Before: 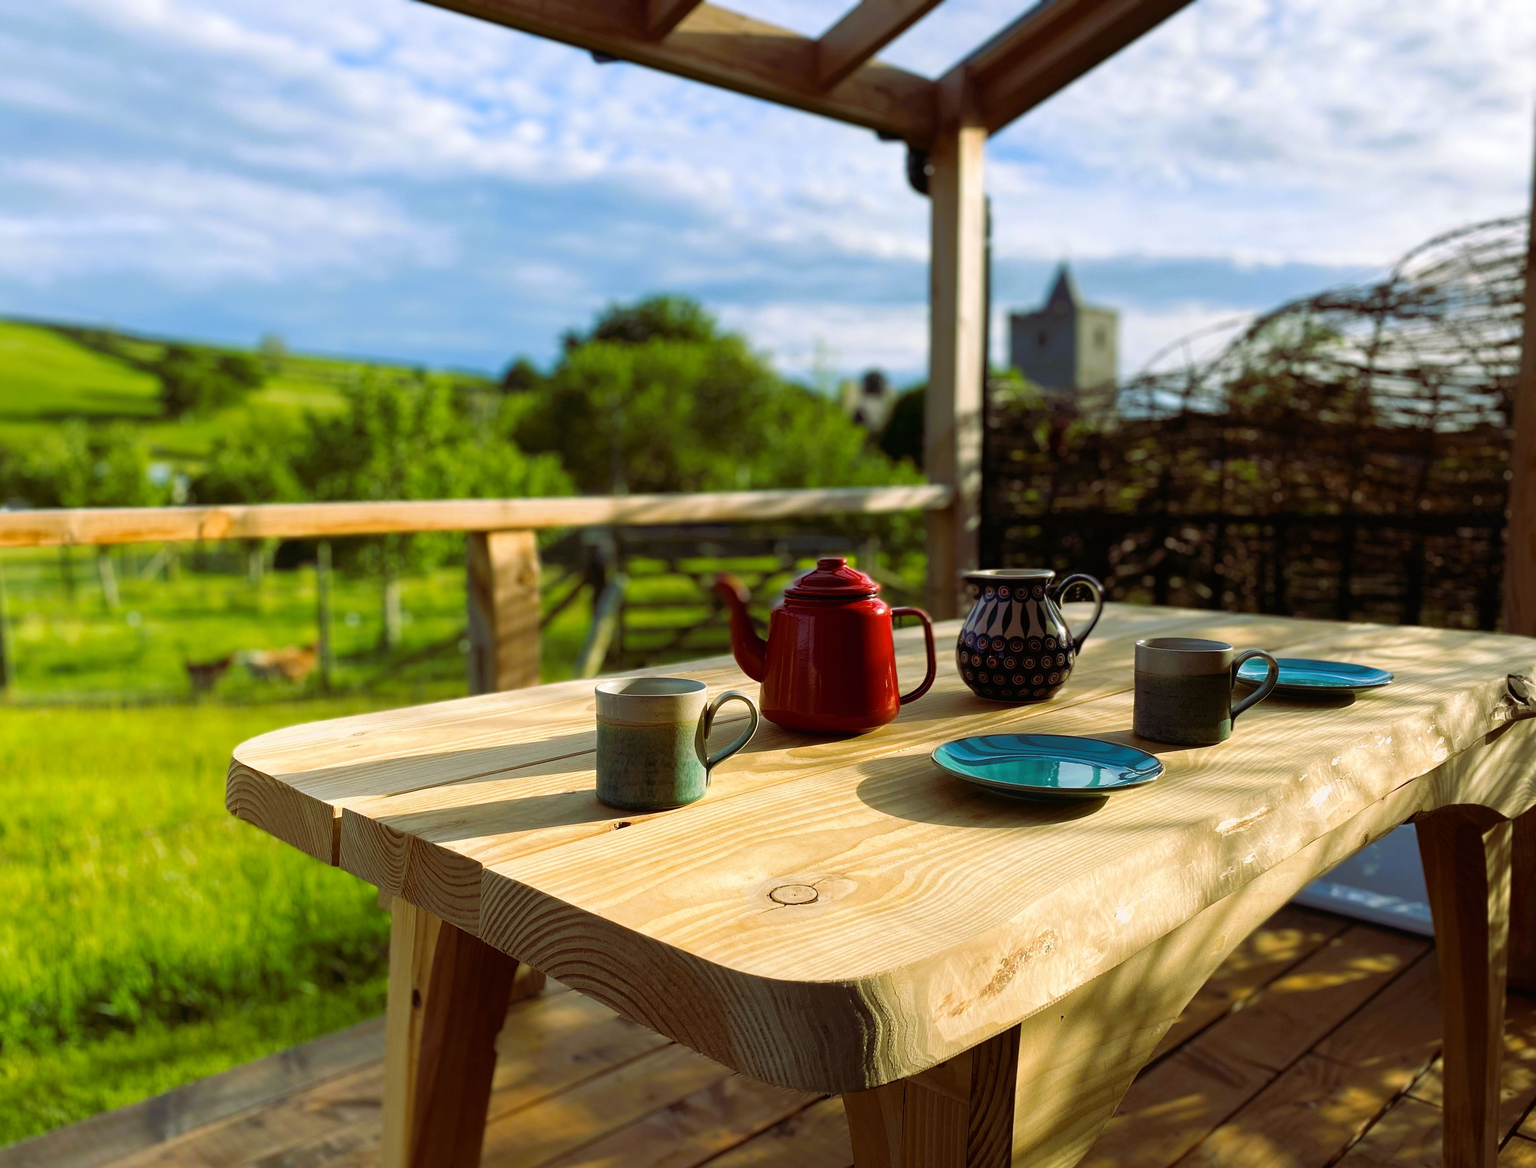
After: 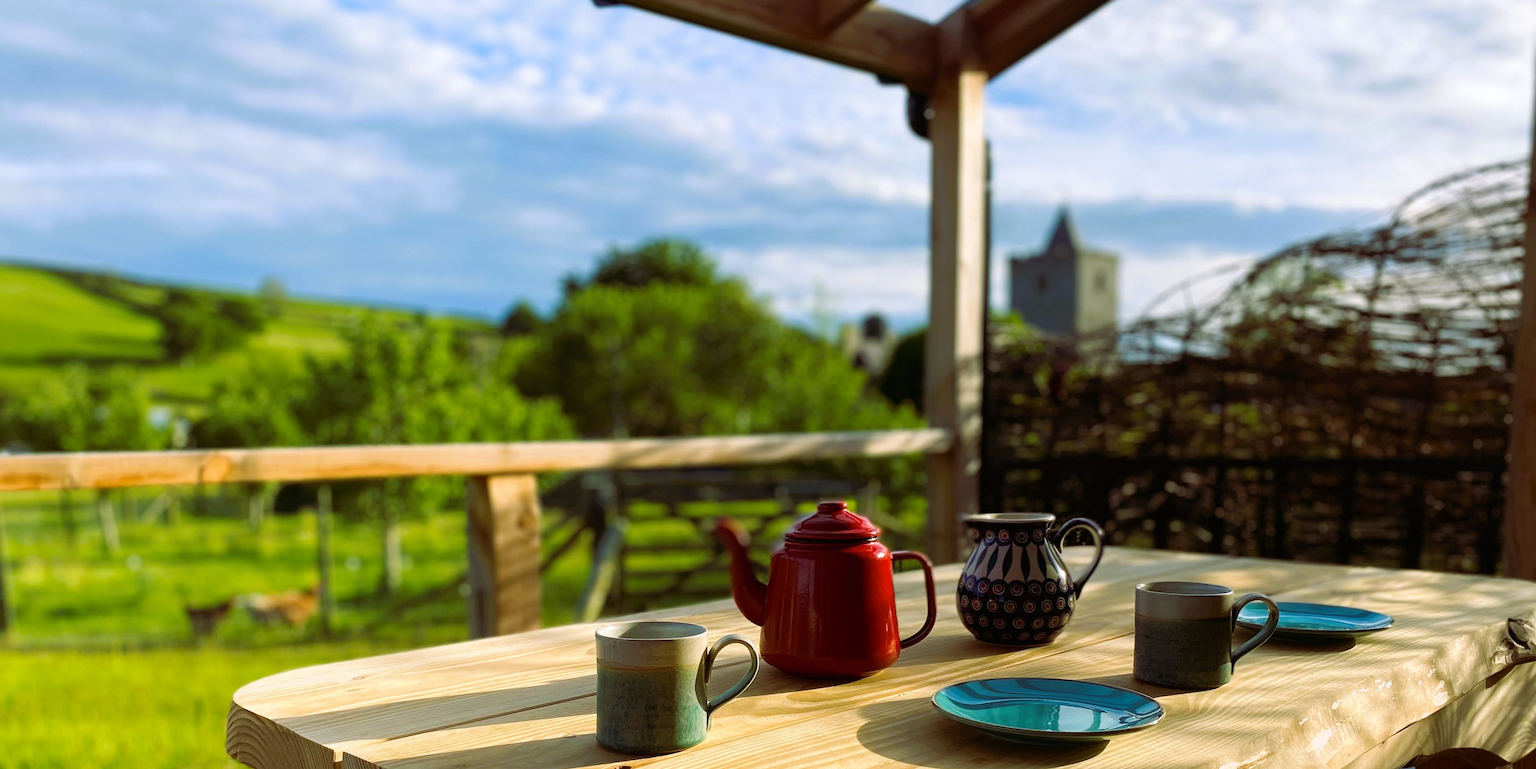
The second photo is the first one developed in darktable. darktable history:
crop and rotate: top 4.842%, bottom 29.256%
